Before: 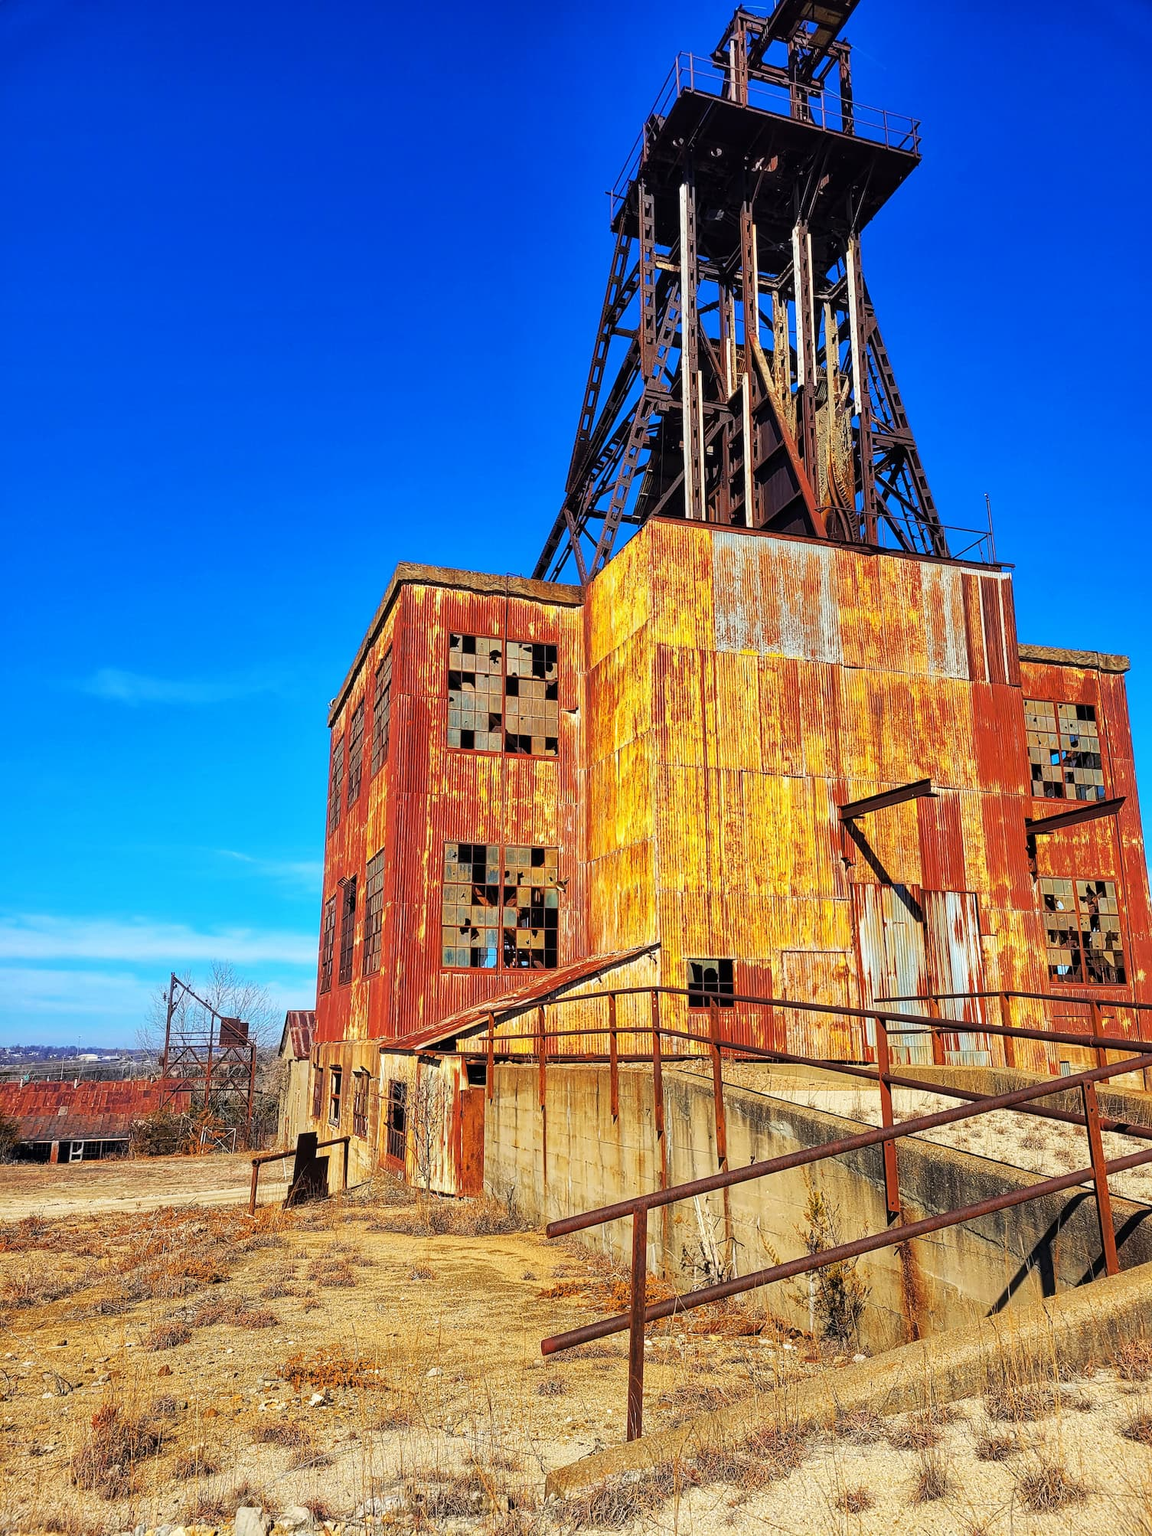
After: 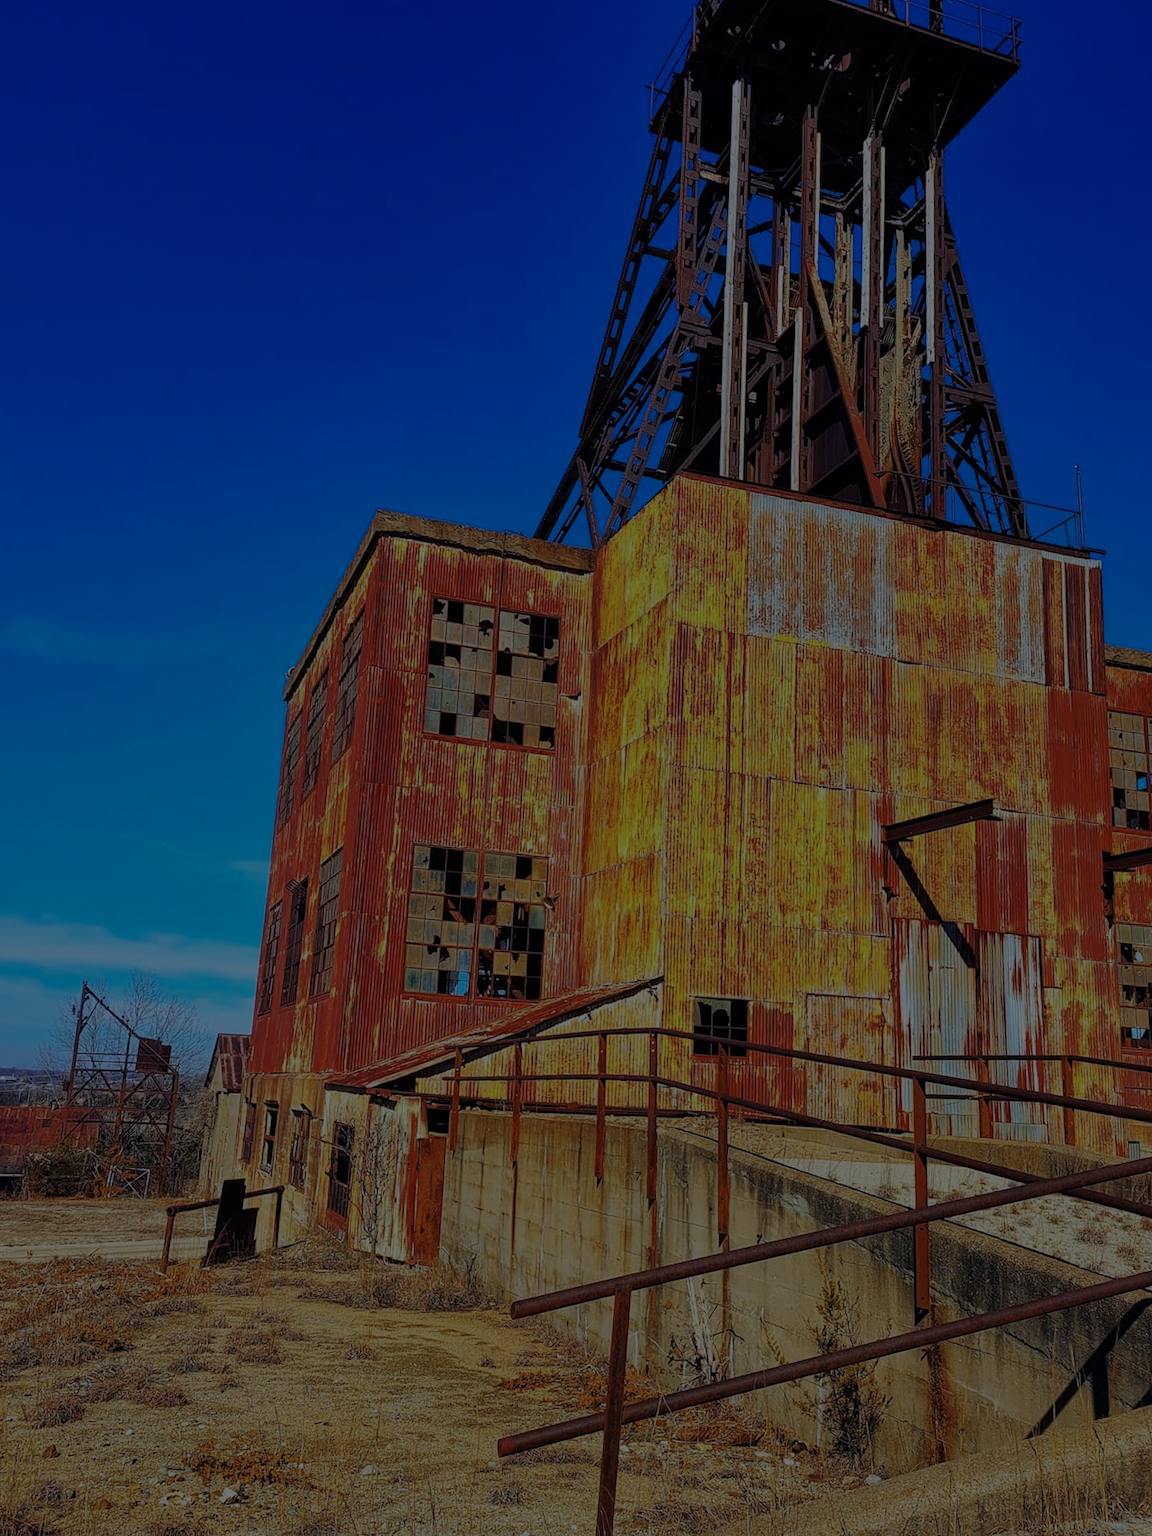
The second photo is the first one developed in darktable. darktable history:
crop and rotate: angle -2.99°, left 5.045%, top 5.156%, right 4.724%, bottom 4.625%
exposure: exposure -2.404 EV, compensate highlight preservation false
color calibration: x 0.37, y 0.382, temperature 4319.6 K
